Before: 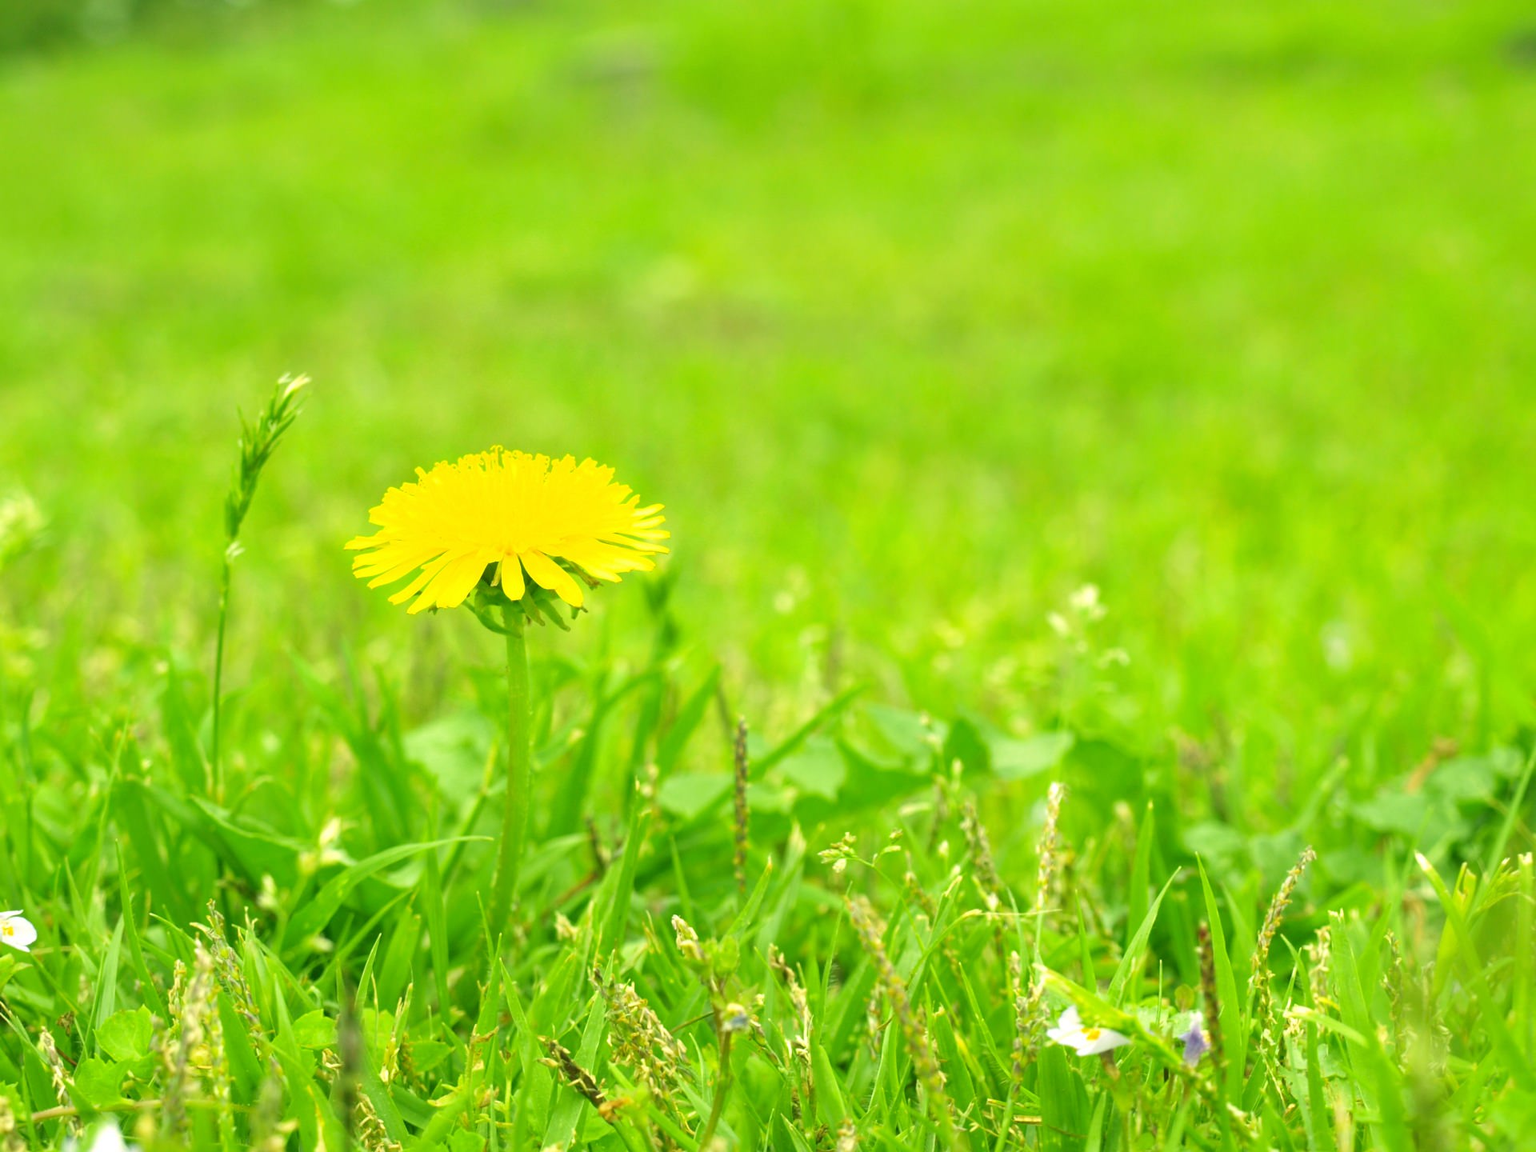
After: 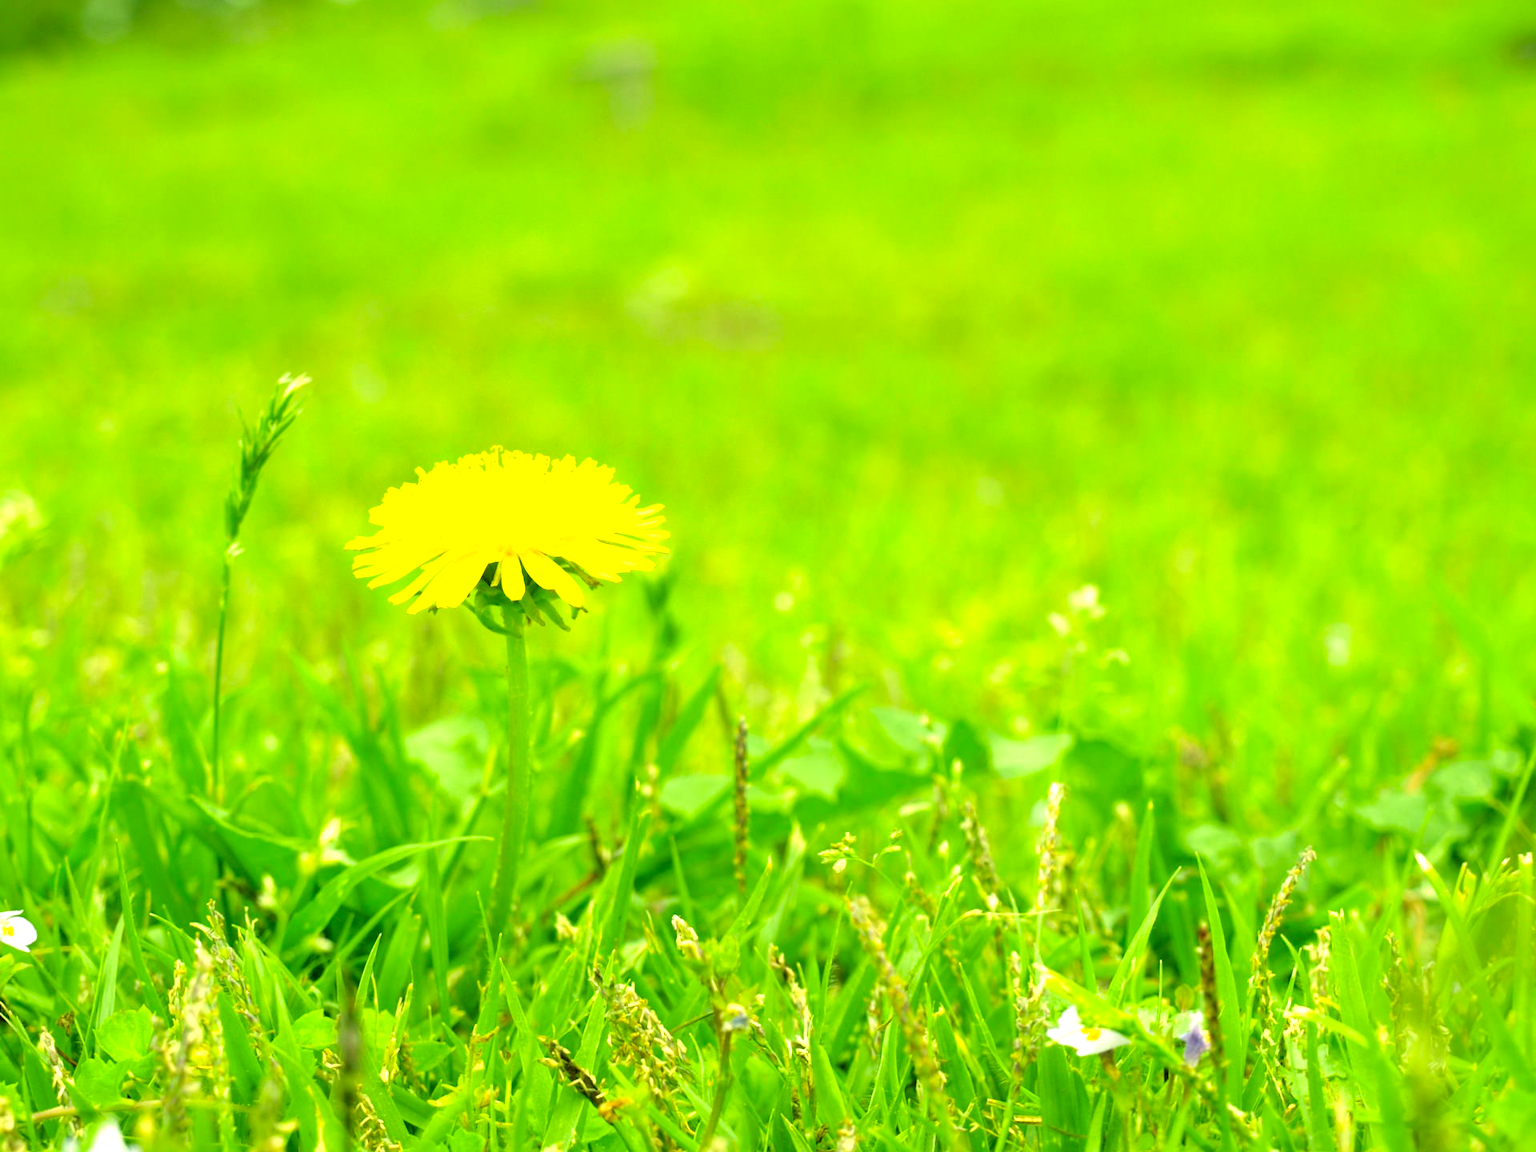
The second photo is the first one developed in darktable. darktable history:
color balance: contrast 8.5%, output saturation 105%
rgb levels: levels [[0.029, 0.461, 0.922], [0, 0.5, 1], [0, 0.5, 1]]
